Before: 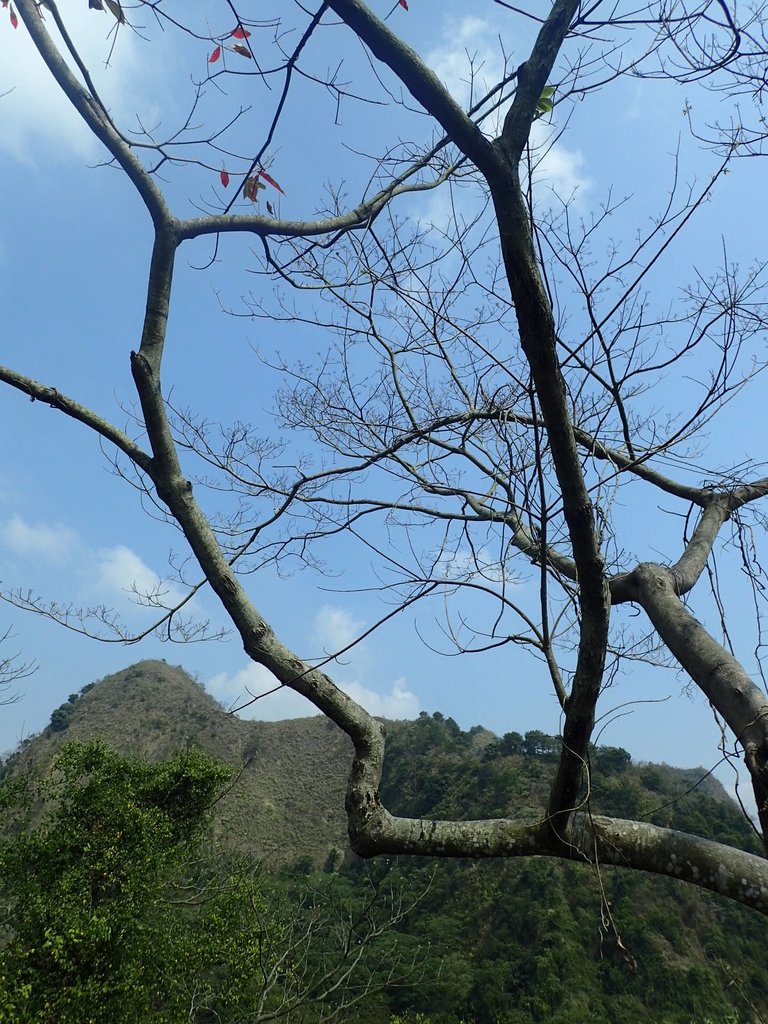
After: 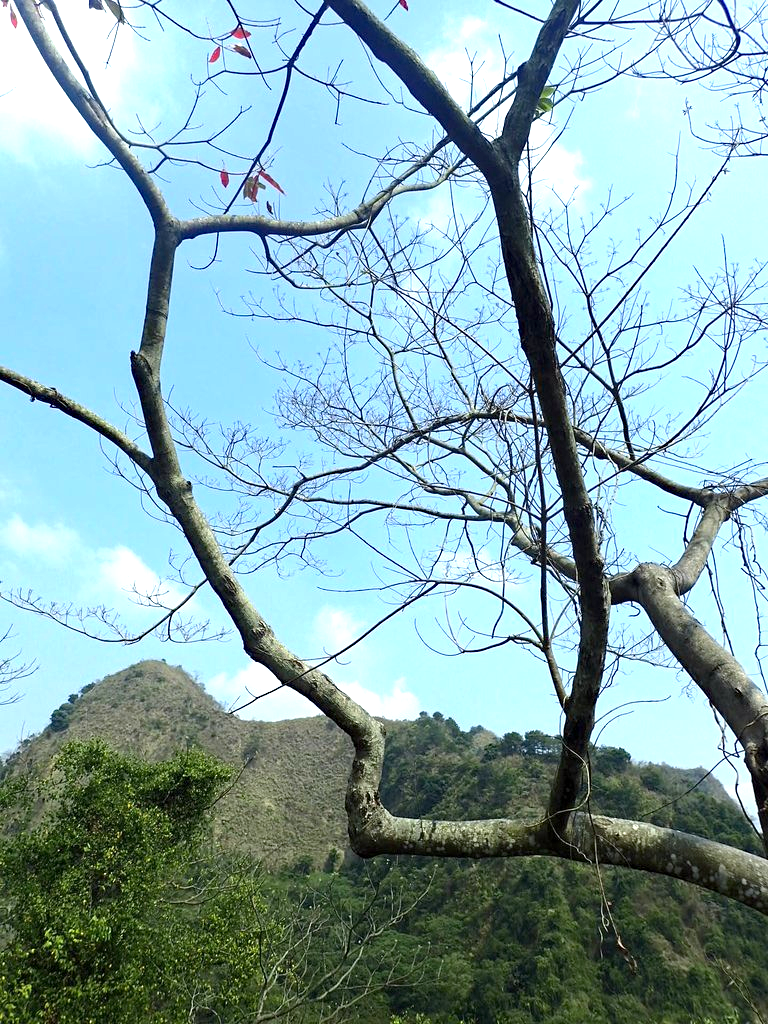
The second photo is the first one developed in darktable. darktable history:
haze removal: compatibility mode true, adaptive false
exposure: black level correction 0.001, exposure 1.132 EV, compensate highlight preservation false
